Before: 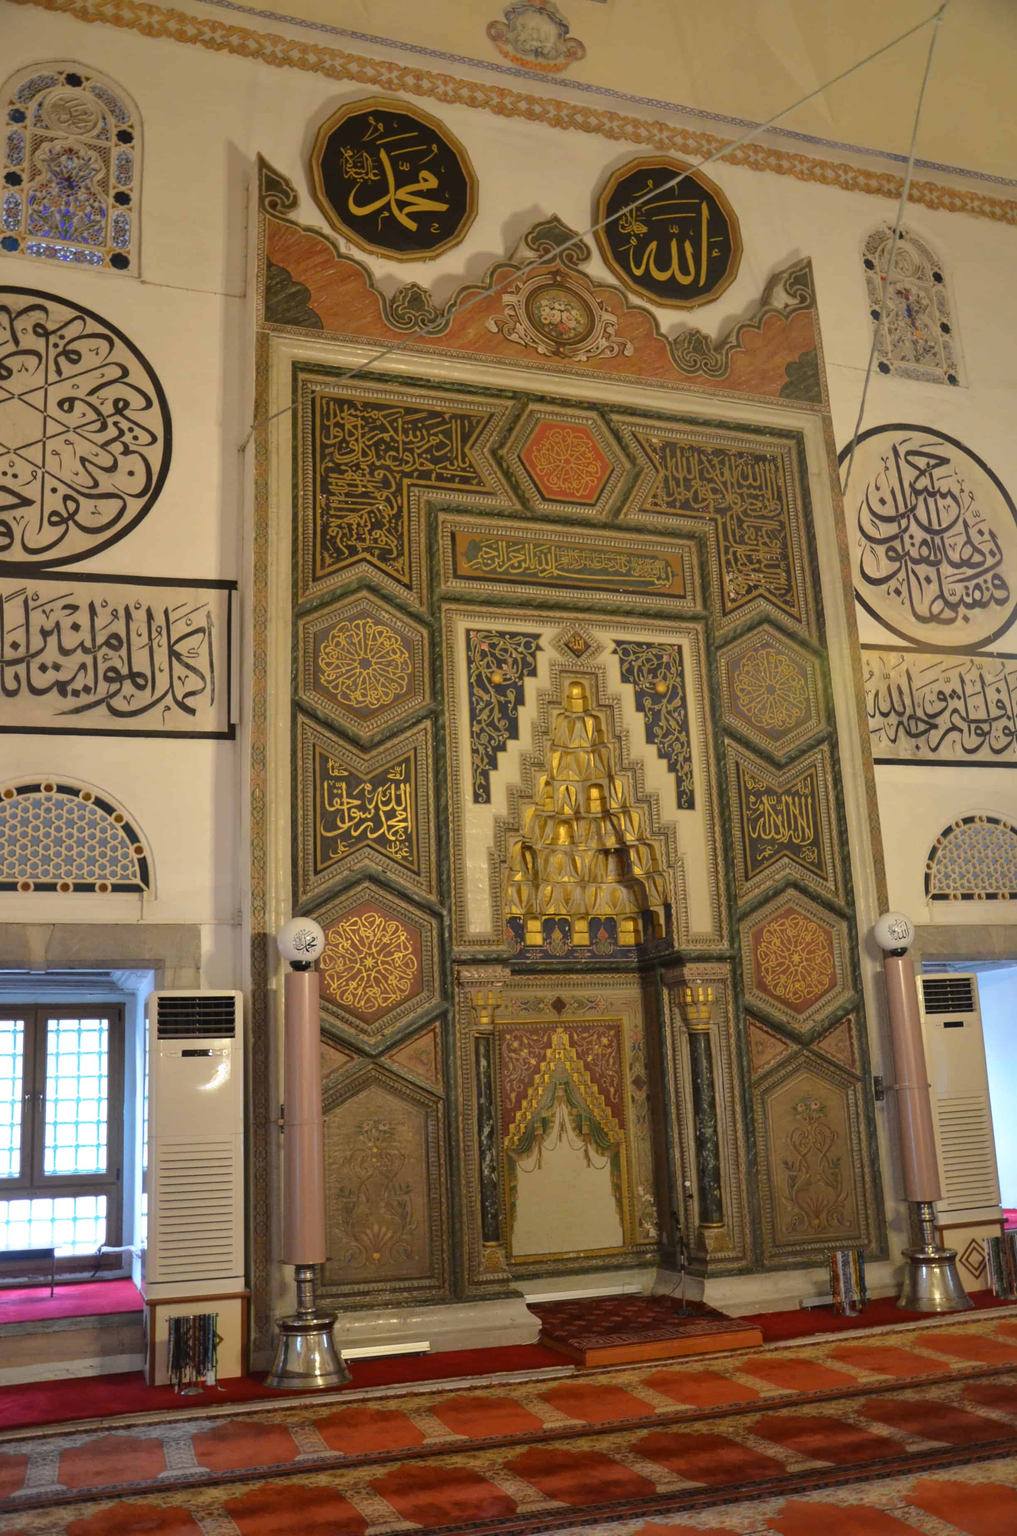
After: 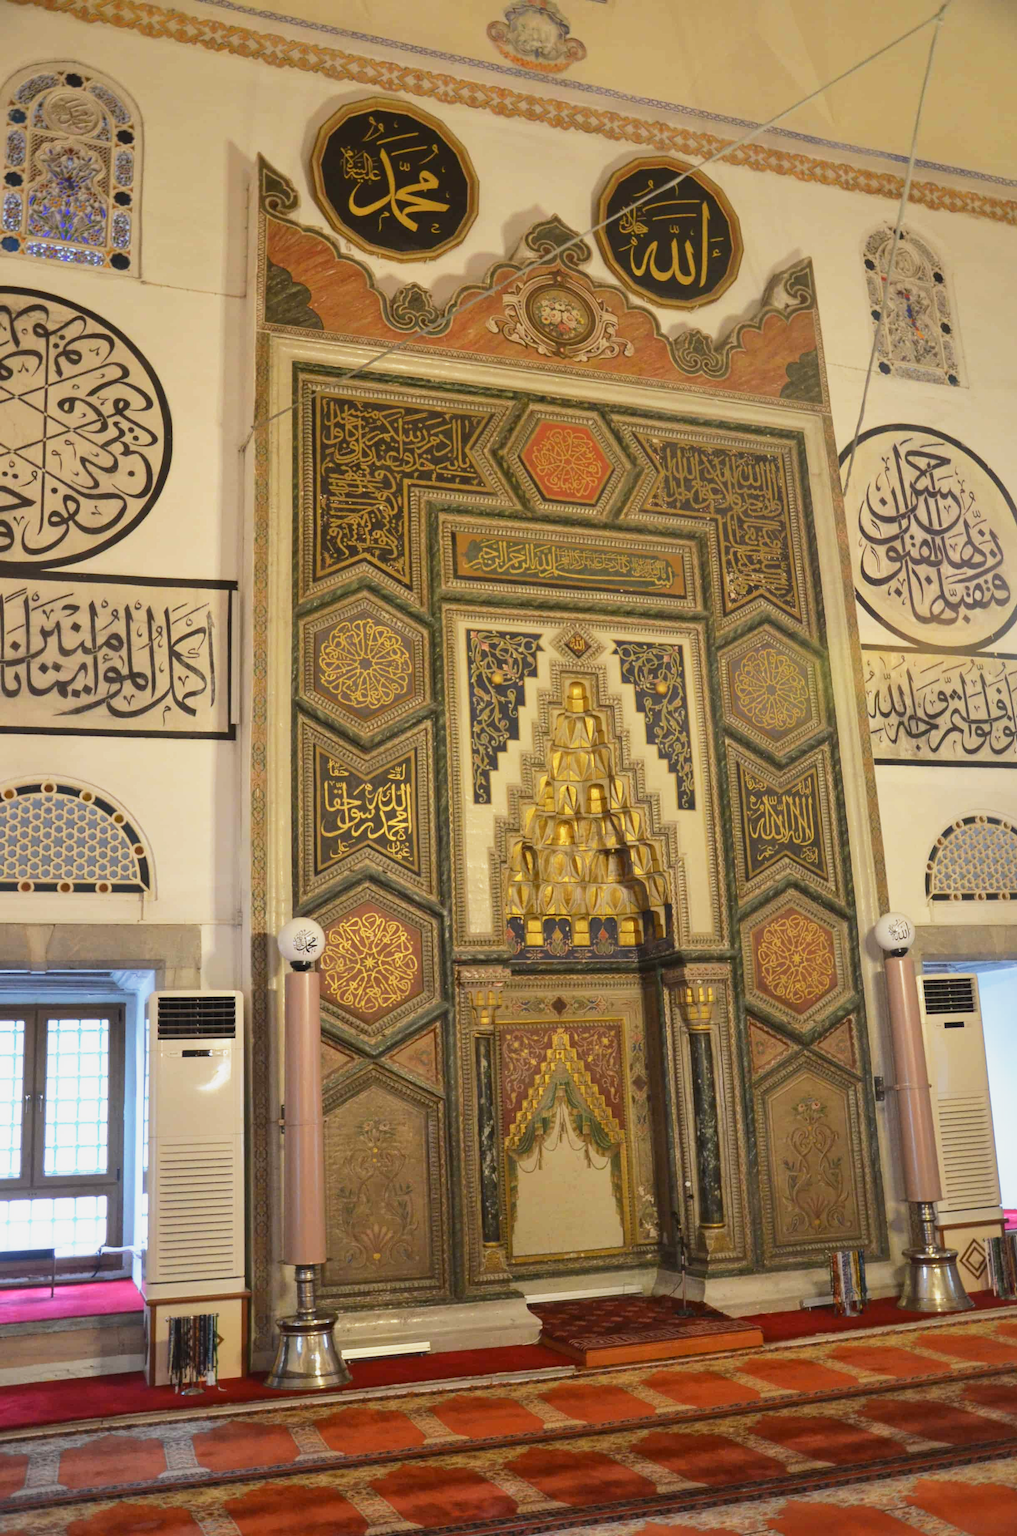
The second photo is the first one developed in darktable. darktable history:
base curve: curves: ch0 [(0, 0) (0.088, 0.125) (0.176, 0.251) (0.354, 0.501) (0.613, 0.749) (1, 0.877)], preserve colors none
